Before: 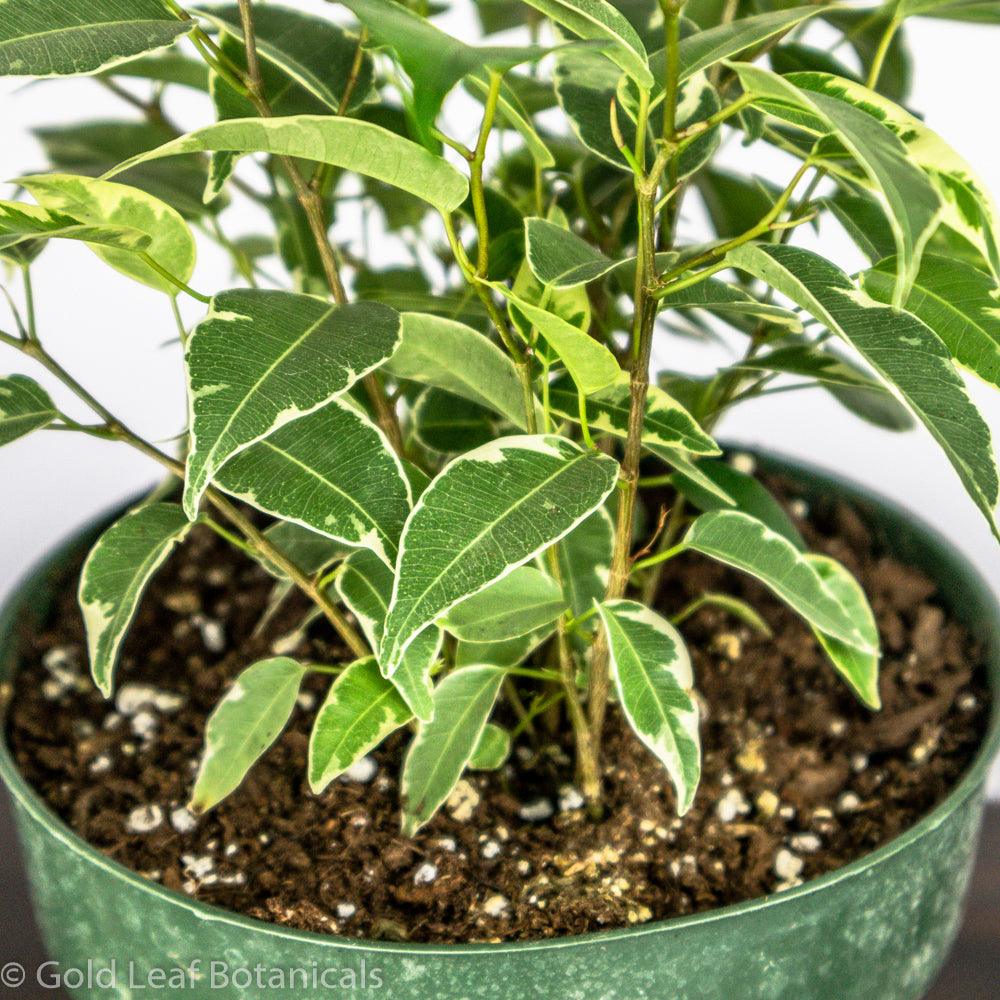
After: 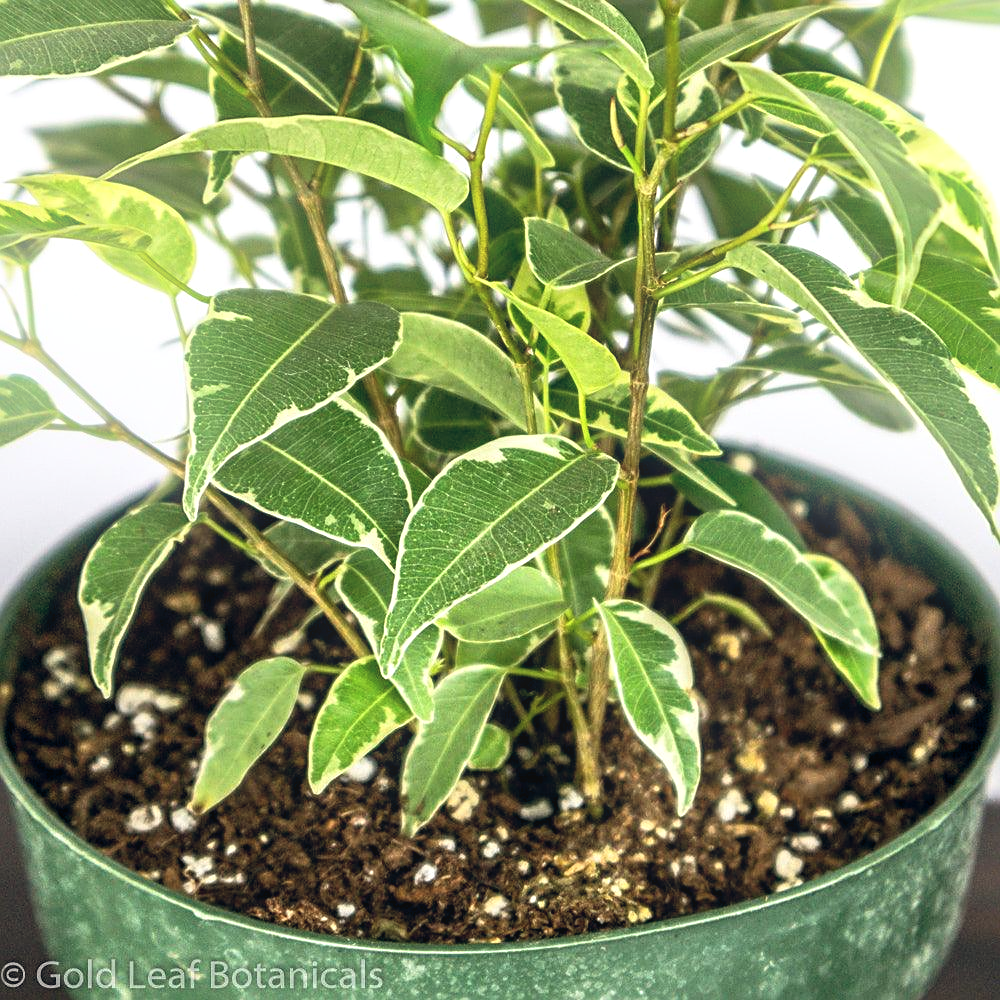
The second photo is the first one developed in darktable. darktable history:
bloom: size 13.65%, threshold 98.39%, strength 4.82%
sharpen: on, module defaults
color balance rgb: shadows lift › chroma 3.88%, shadows lift › hue 88.52°, power › hue 214.65°, global offset › chroma 0.1%, global offset › hue 252.4°, contrast 4.45%
